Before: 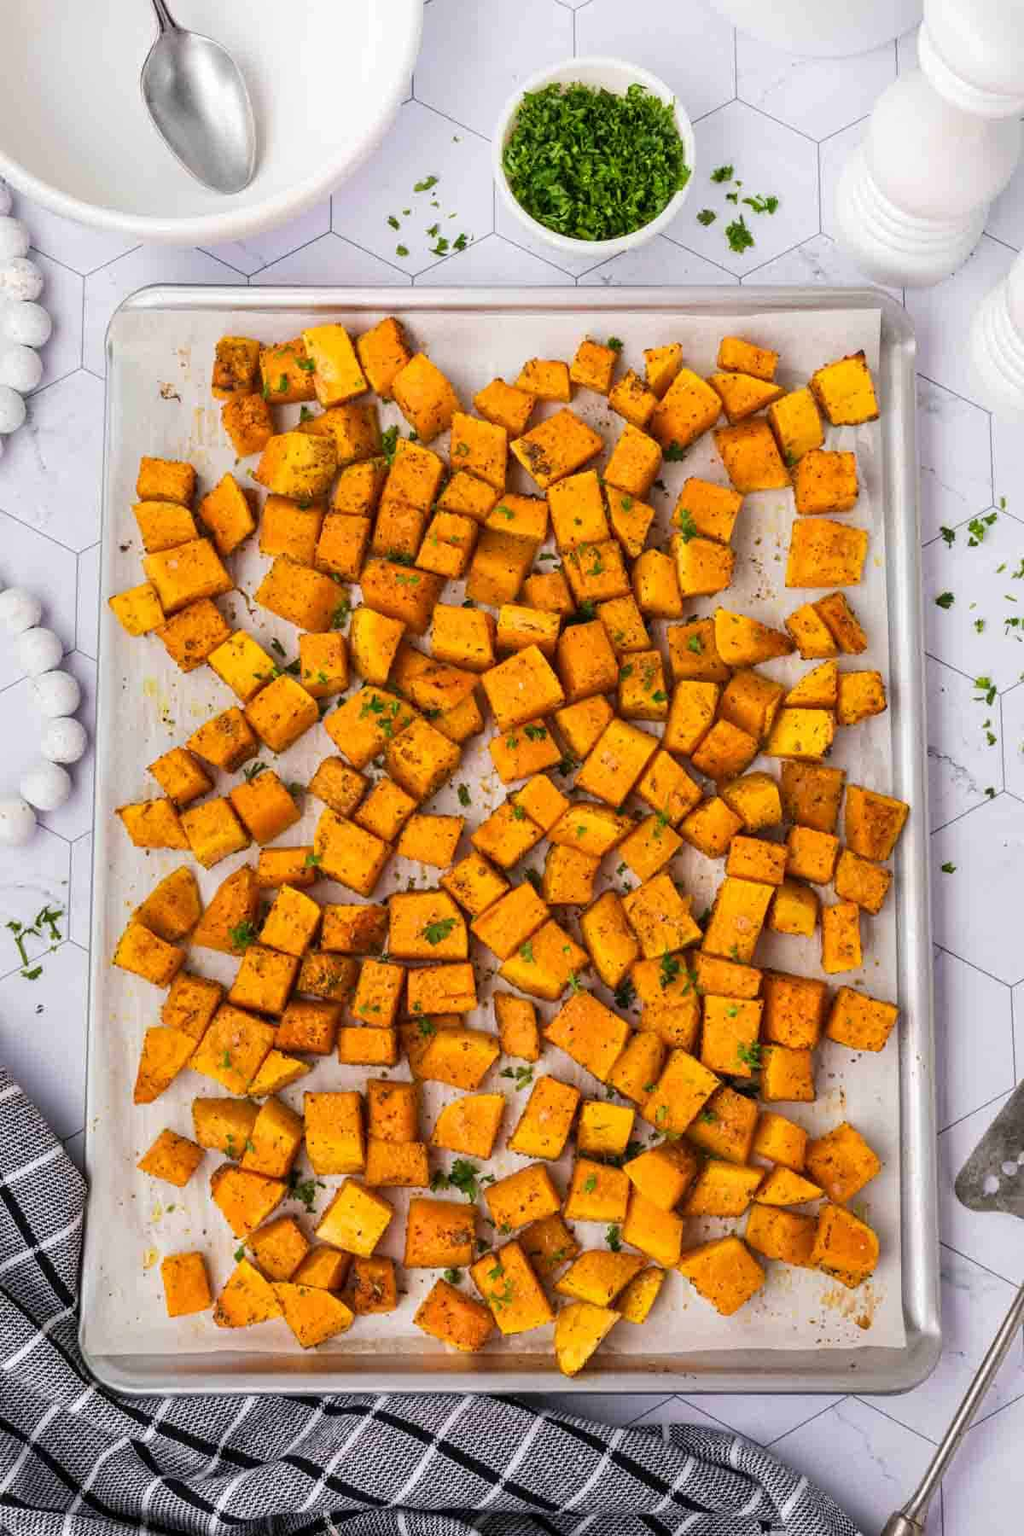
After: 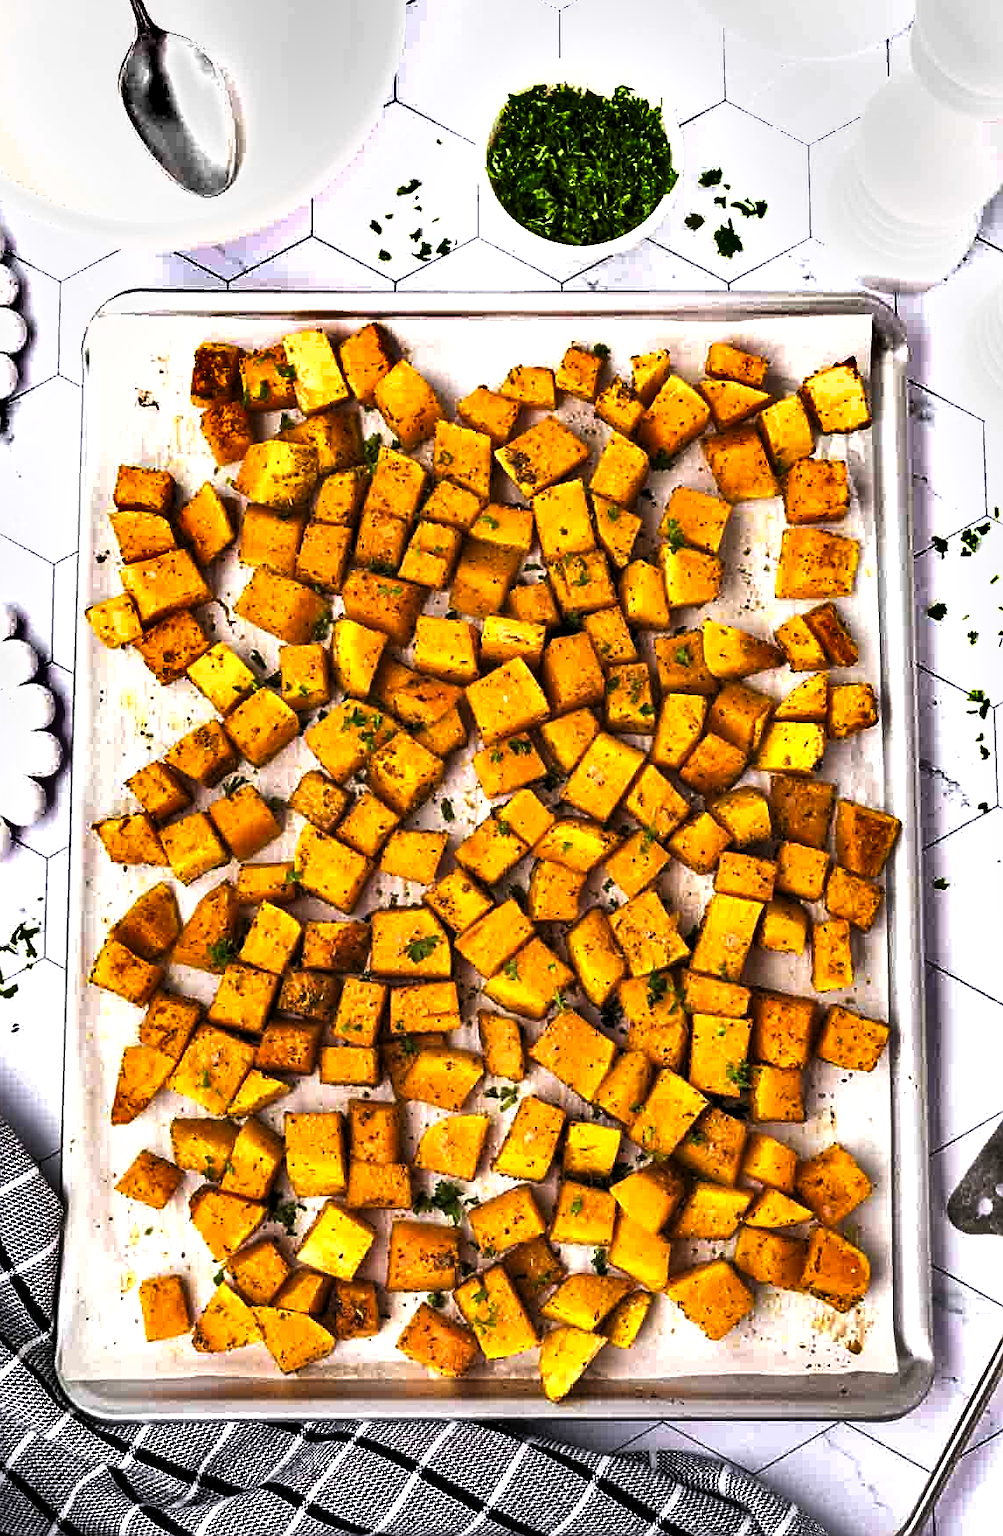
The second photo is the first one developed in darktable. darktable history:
crop and rotate: left 2.482%, right 1.307%, bottom 1.793%
sharpen: on, module defaults
shadows and highlights: soften with gaussian
levels: levels [0.044, 0.475, 0.791]
